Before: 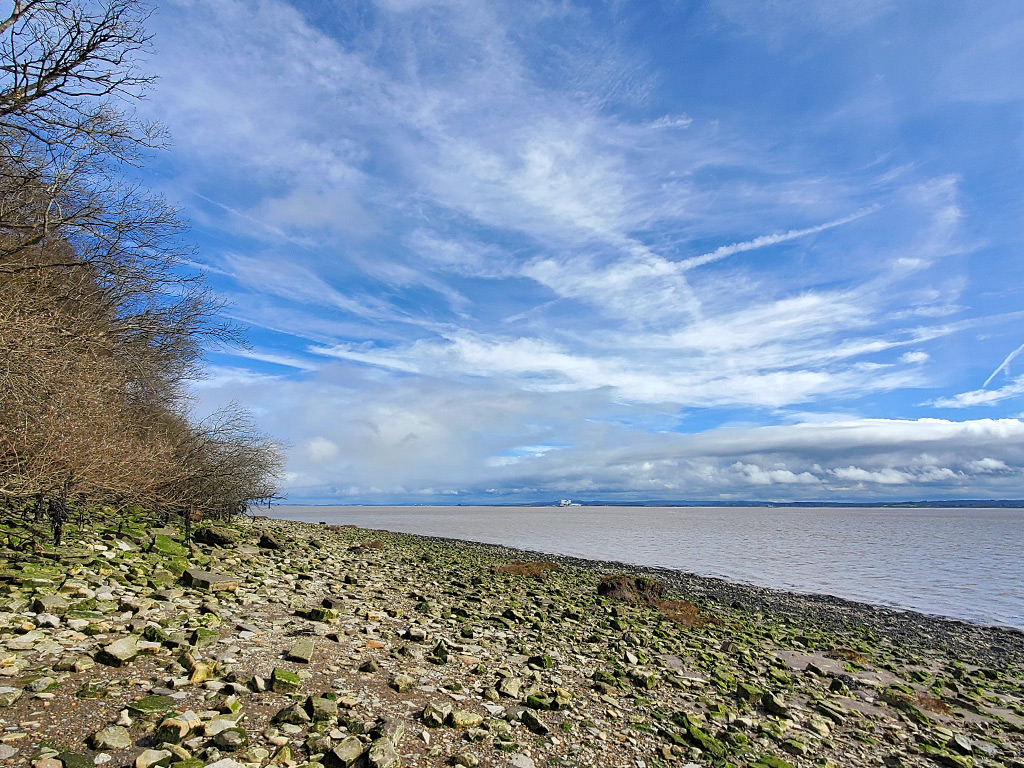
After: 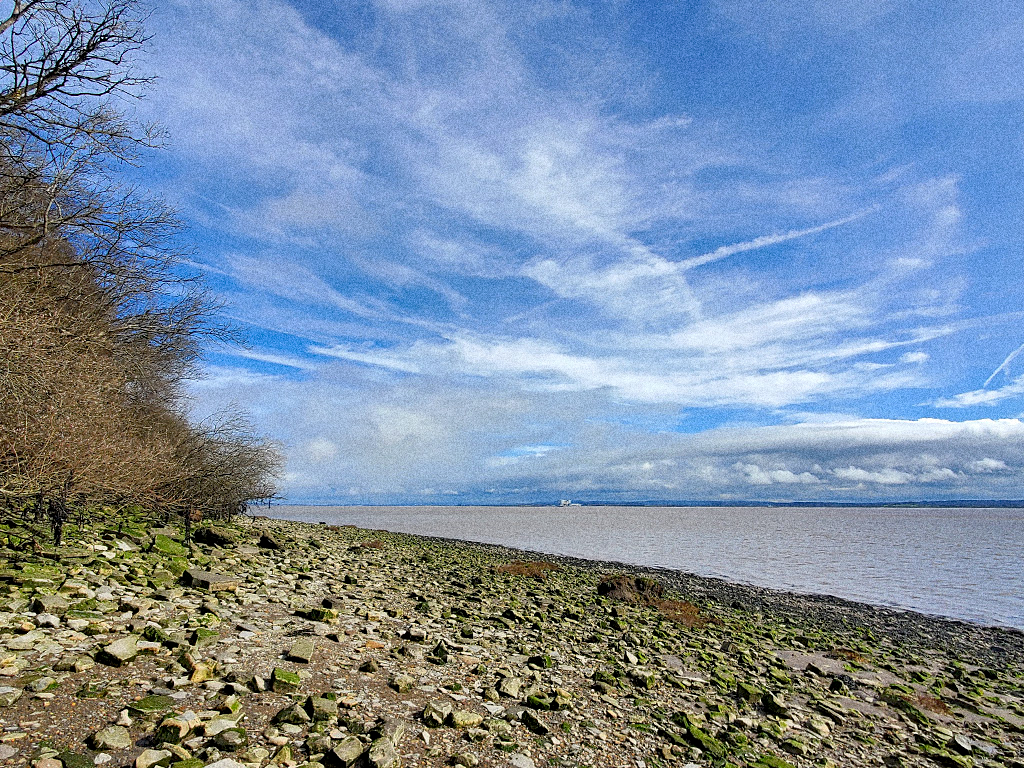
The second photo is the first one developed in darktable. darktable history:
grain: coarseness 14.49 ISO, strength 48.04%, mid-tones bias 35%
exposure: black level correction 0.007, compensate highlight preservation false
